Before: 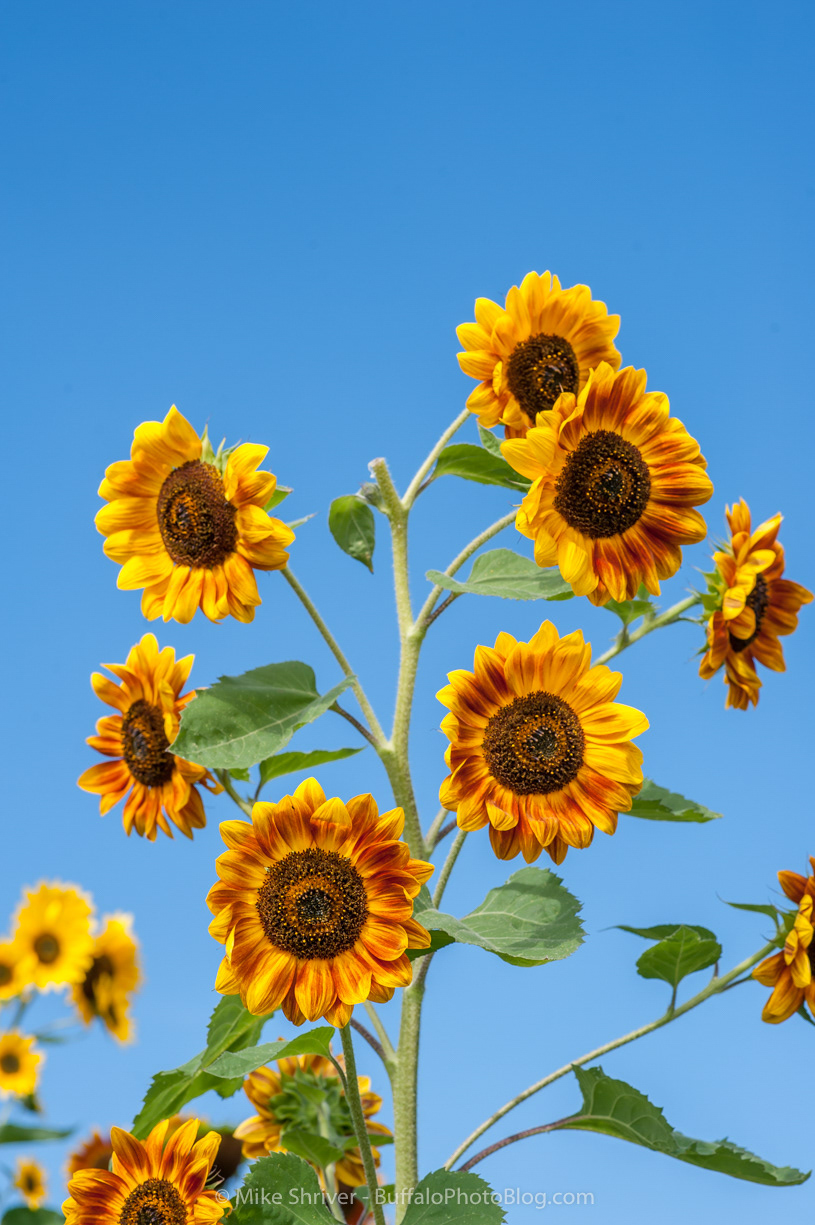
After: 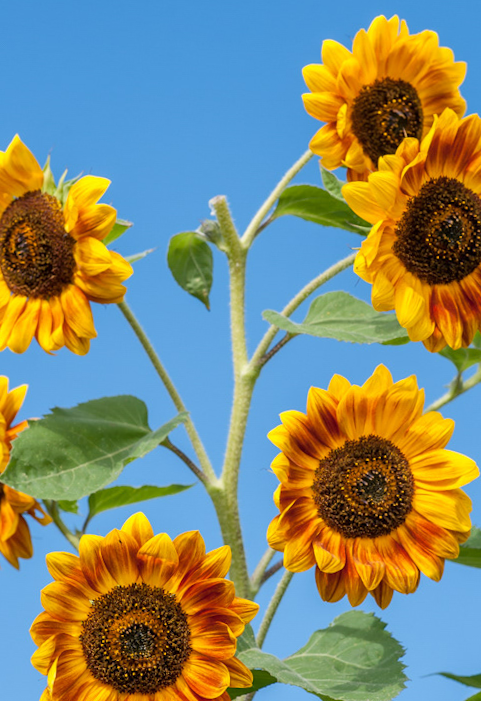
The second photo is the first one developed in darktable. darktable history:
rotate and perspective: rotation 2.27°, automatic cropping off
crop and rotate: left 22.13%, top 22.054%, right 22.026%, bottom 22.102%
